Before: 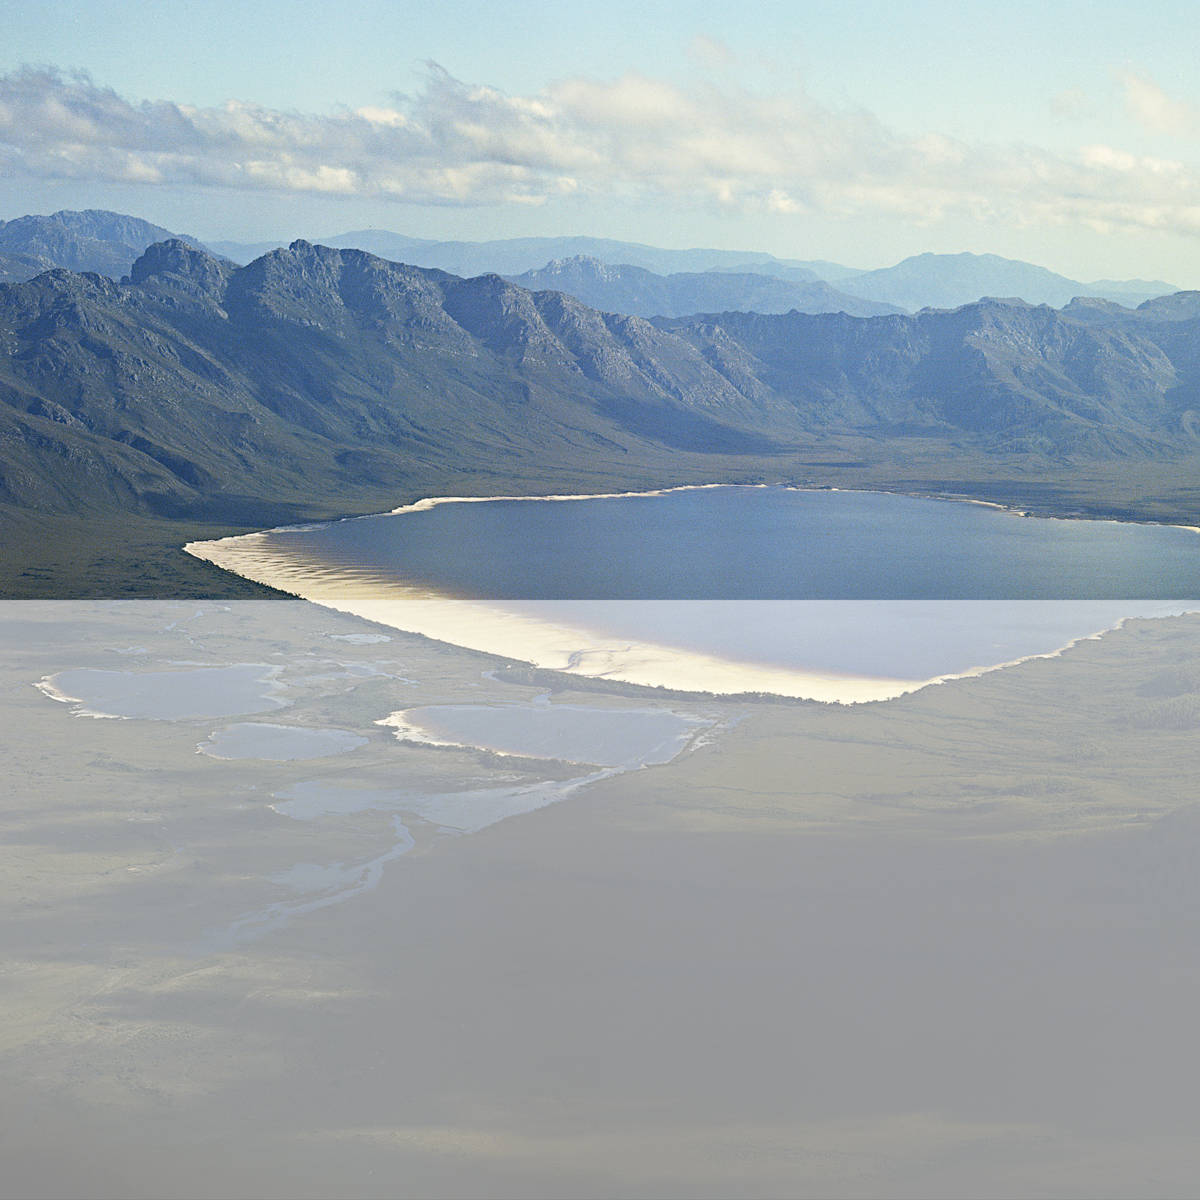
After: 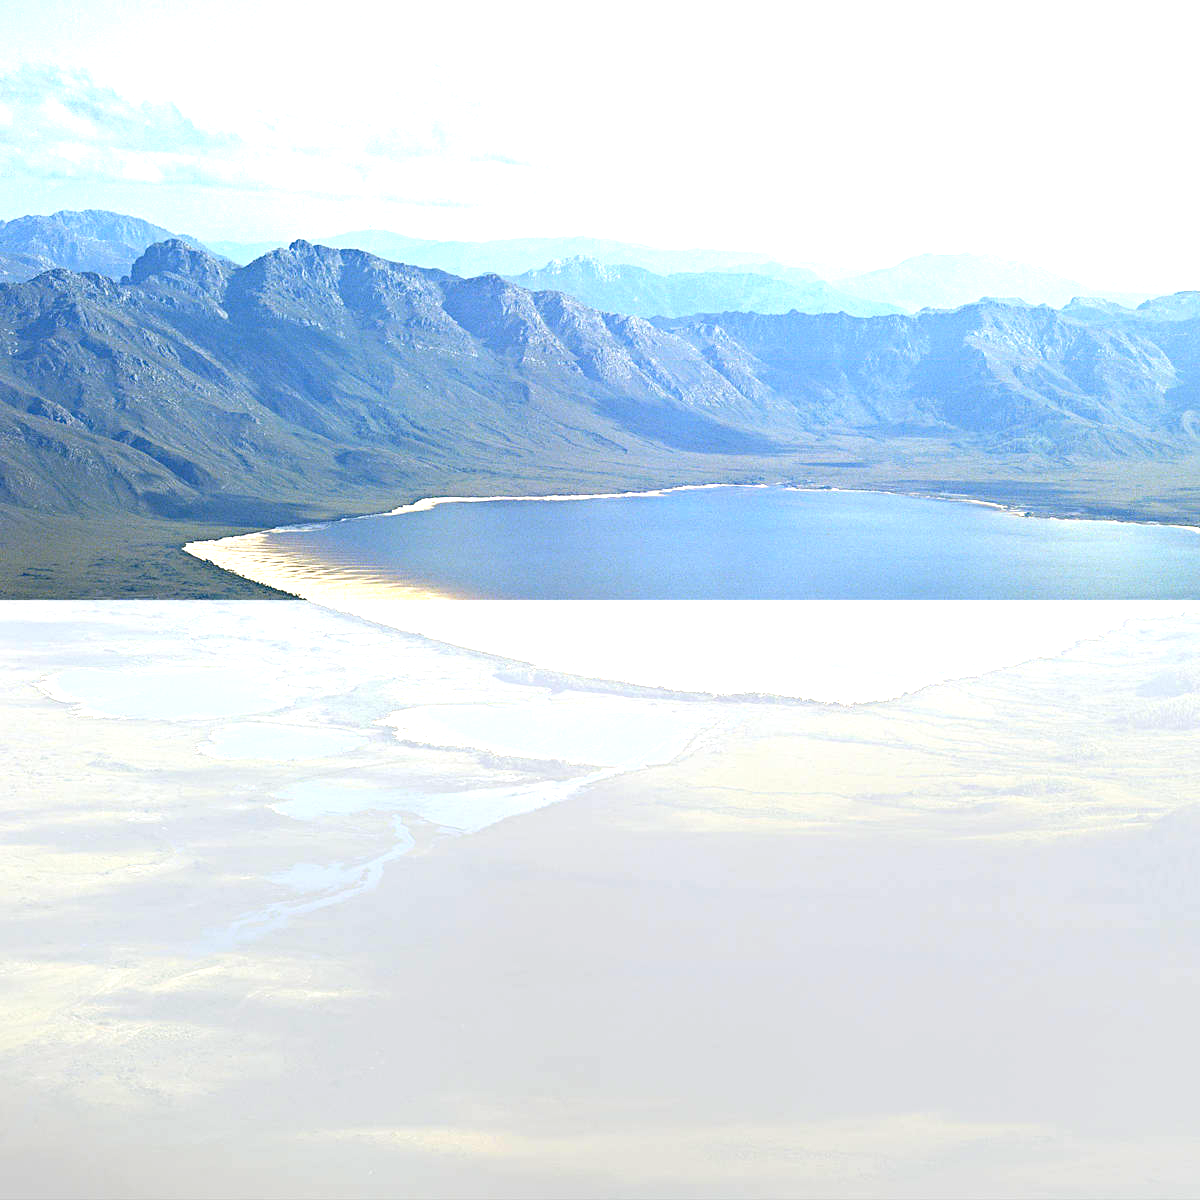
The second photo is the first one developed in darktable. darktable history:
color balance rgb: perceptual saturation grading › global saturation 14.601%, global vibrance 20%
exposure: exposure 1.232 EV, compensate highlight preservation false
